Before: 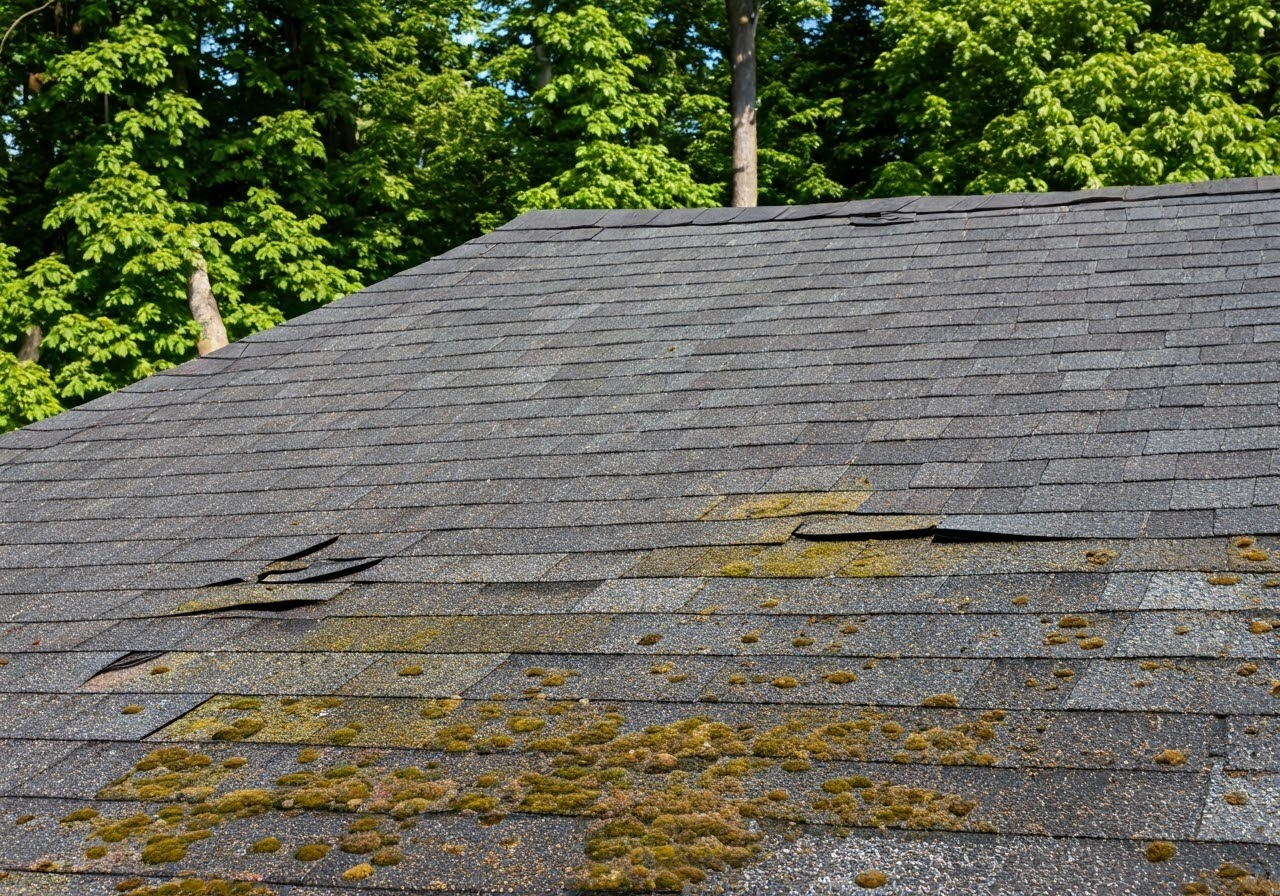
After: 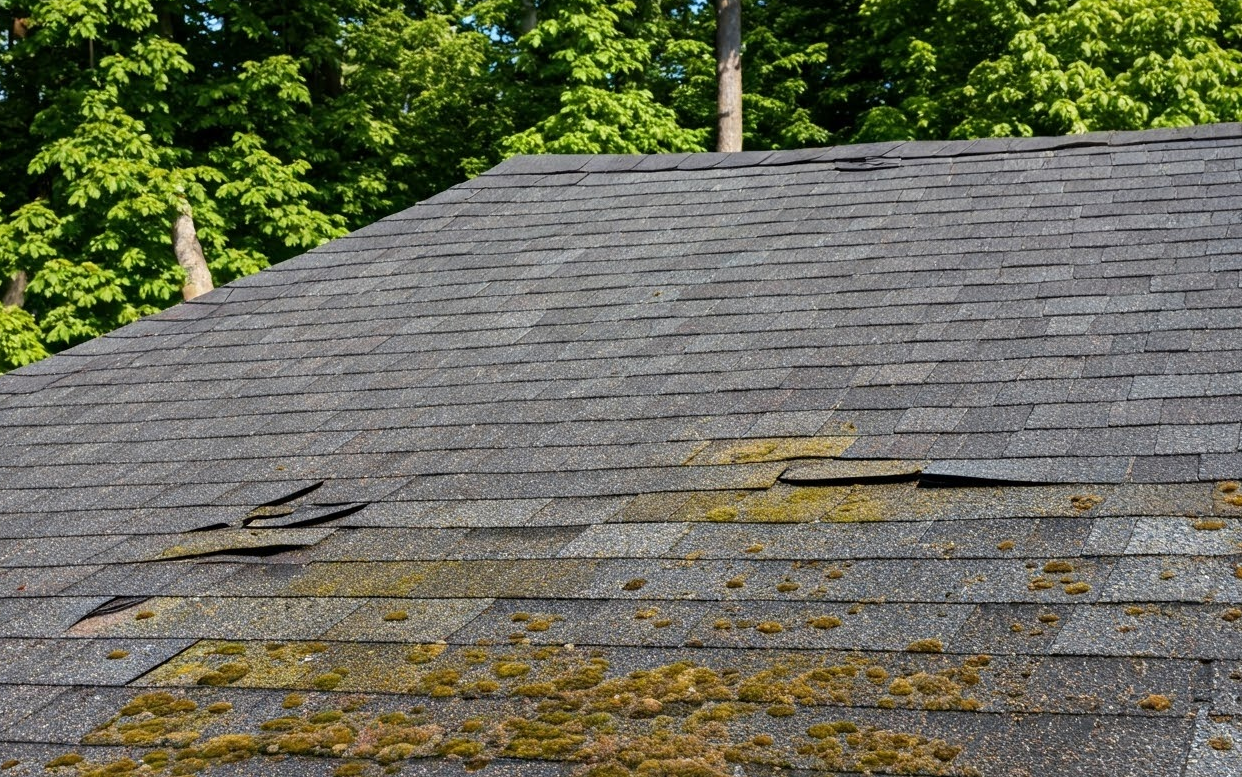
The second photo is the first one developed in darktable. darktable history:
crop: left 1.197%, top 6.186%, right 1.752%, bottom 7.076%
